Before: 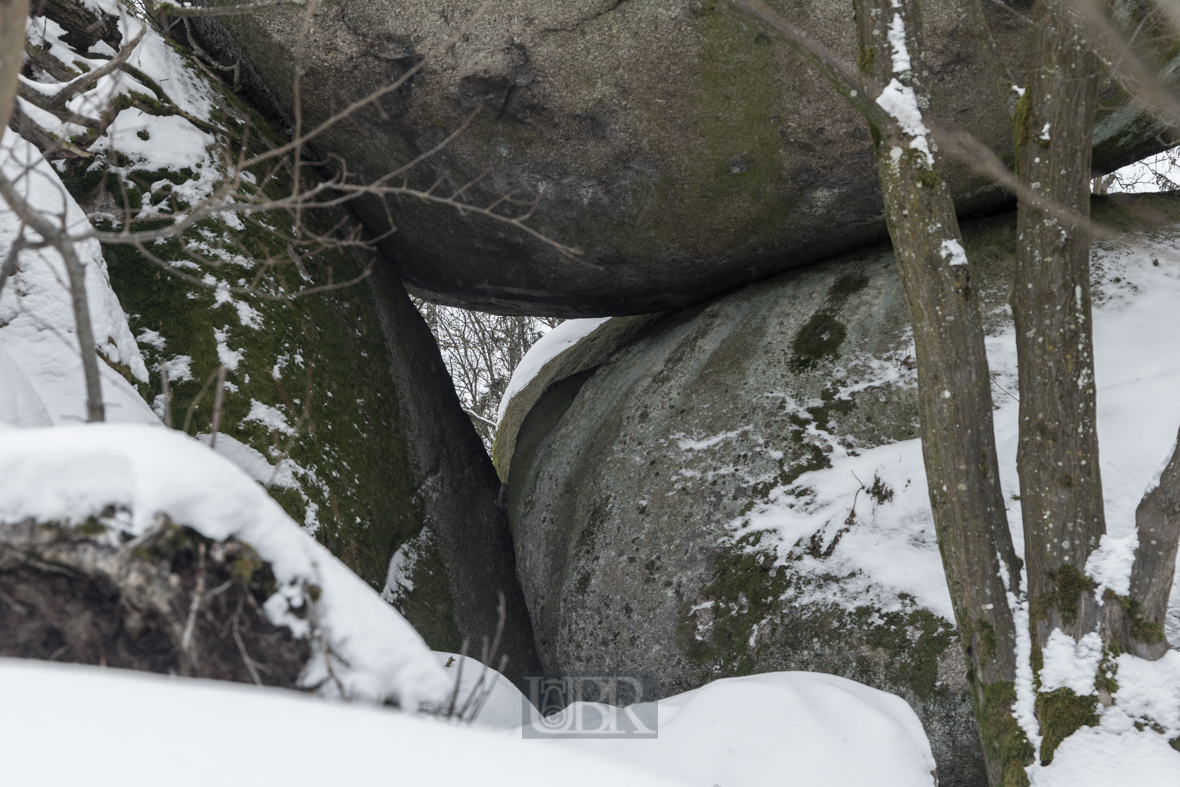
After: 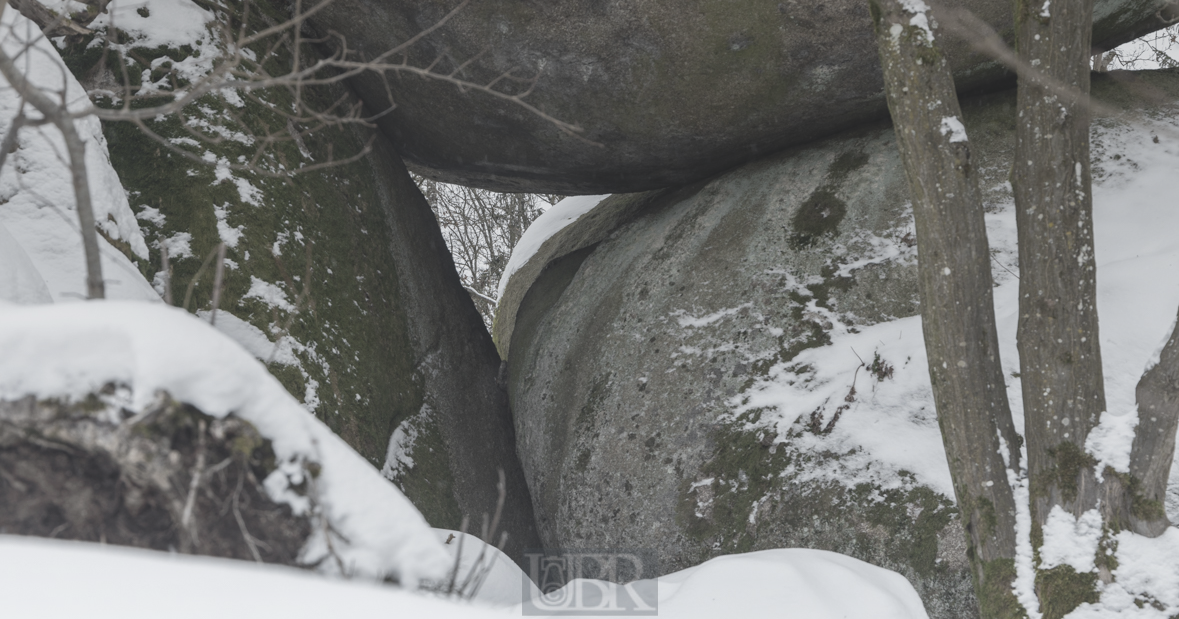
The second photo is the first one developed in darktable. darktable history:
exposure: black level correction -0.002, exposure 0.54 EV, compensate highlight preservation false
contrast brightness saturation: contrast -0.26, saturation -0.43
graduated density: on, module defaults
crop and rotate: top 15.774%, bottom 5.506%
